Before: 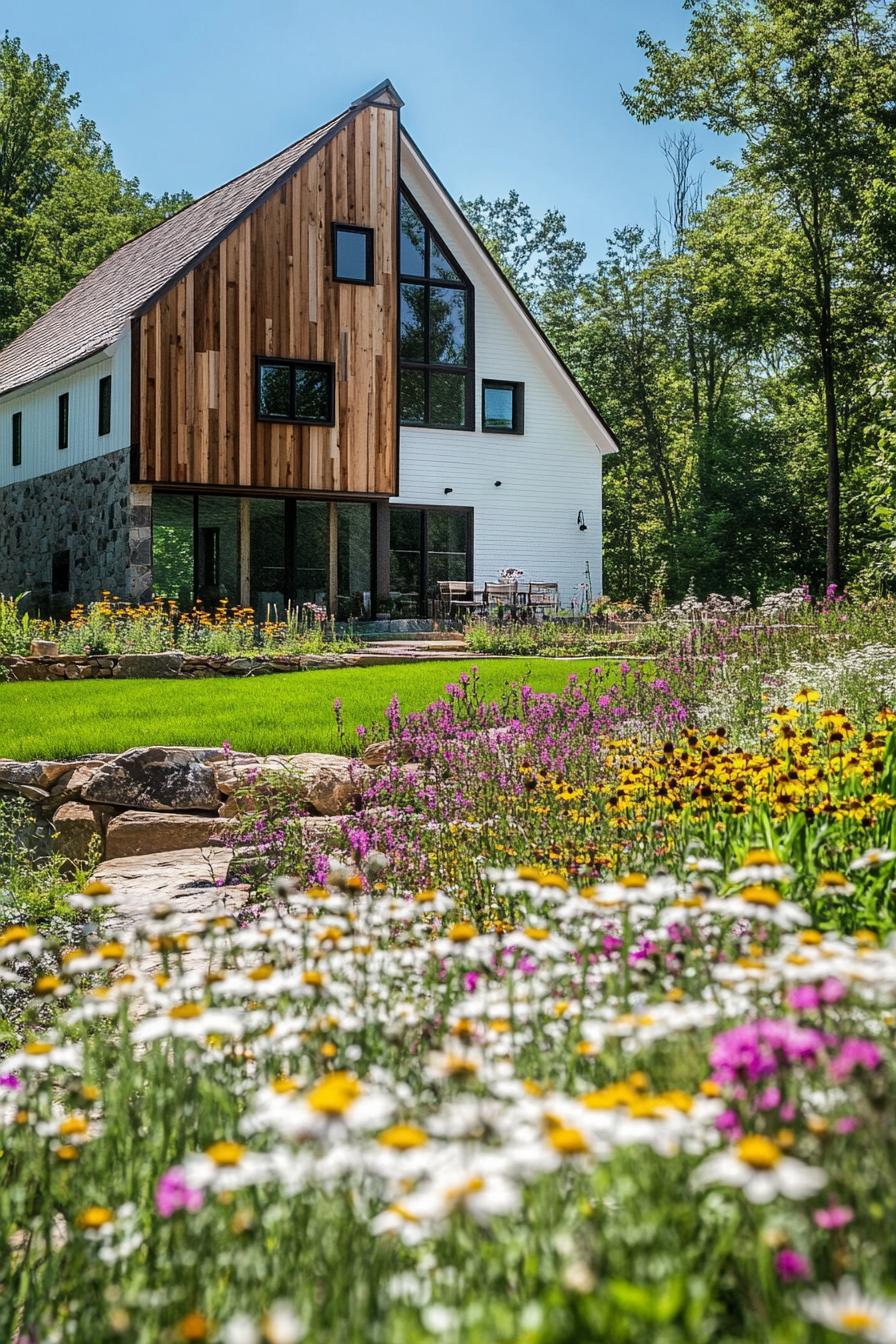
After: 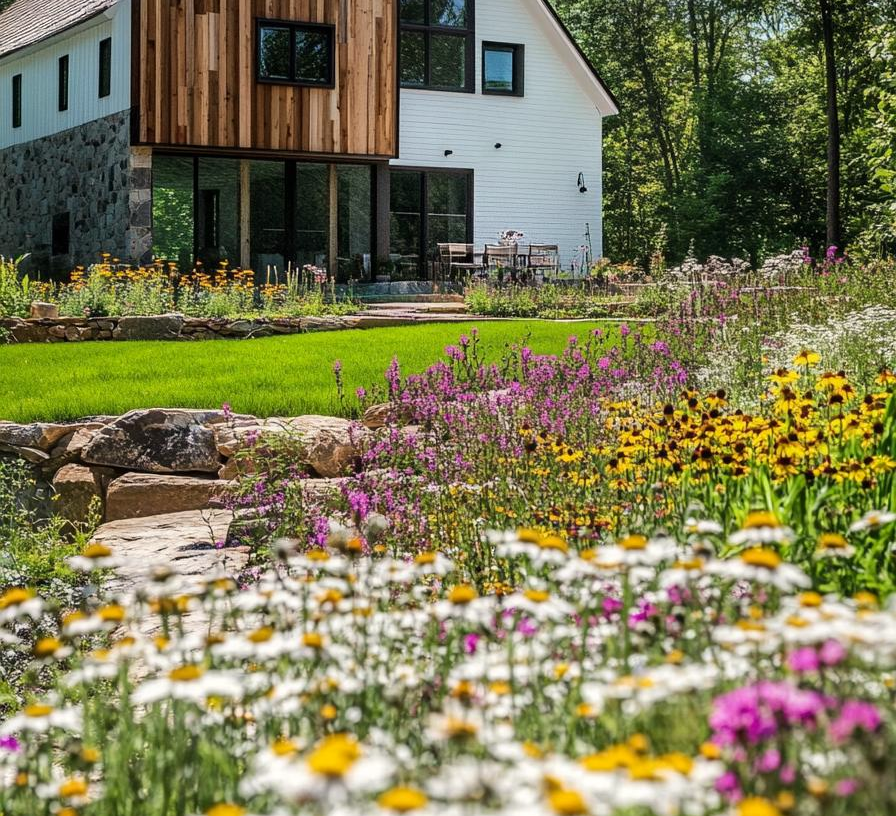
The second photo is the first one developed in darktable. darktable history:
crop and rotate: top 25.202%, bottom 14.049%
color calibration: x 0.342, y 0.356, temperature 5141.74 K
